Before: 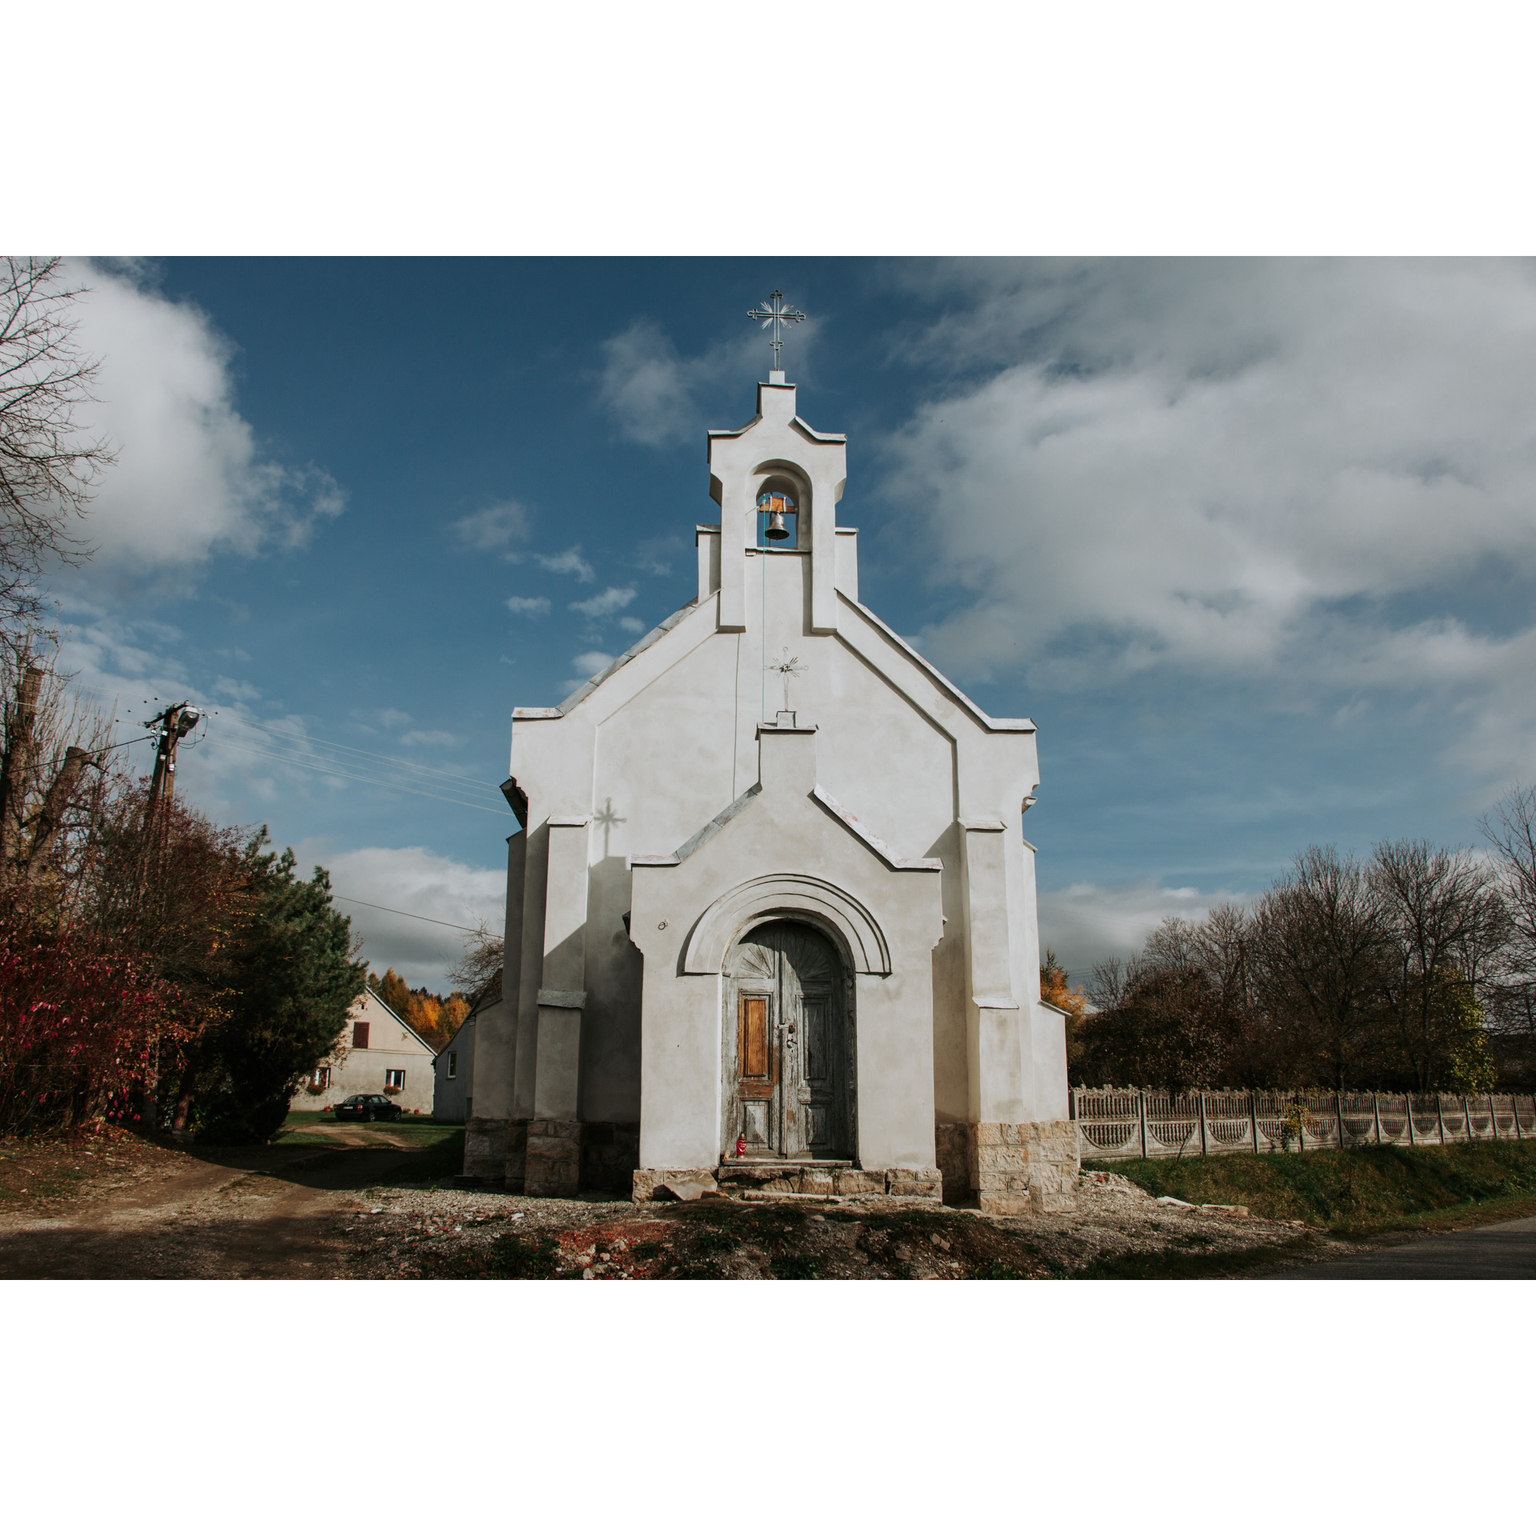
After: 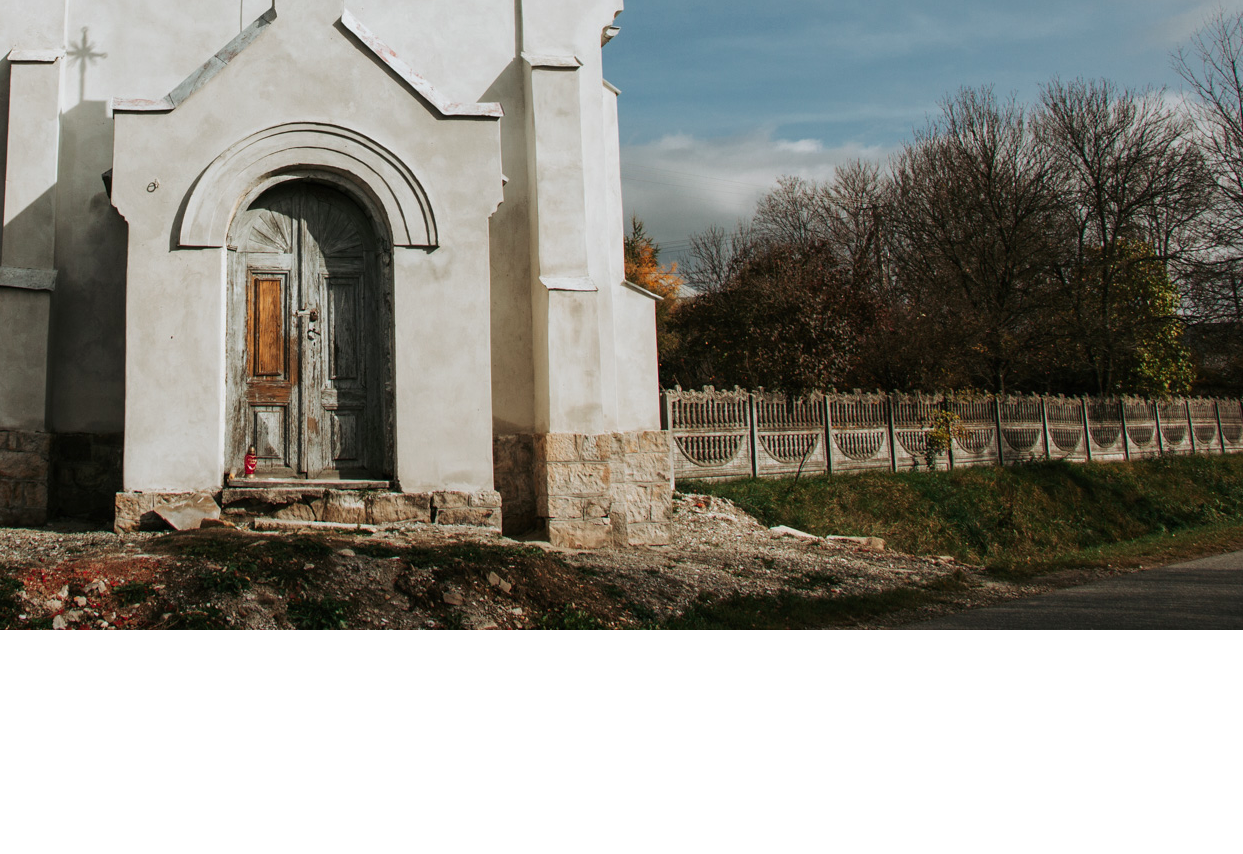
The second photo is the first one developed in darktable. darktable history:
exposure: black level correction 0, exposure 0.199 EV, compensate highlight preservation false
crop and rotate: left 35.215%, top 50.549%, bottom 4.958%
